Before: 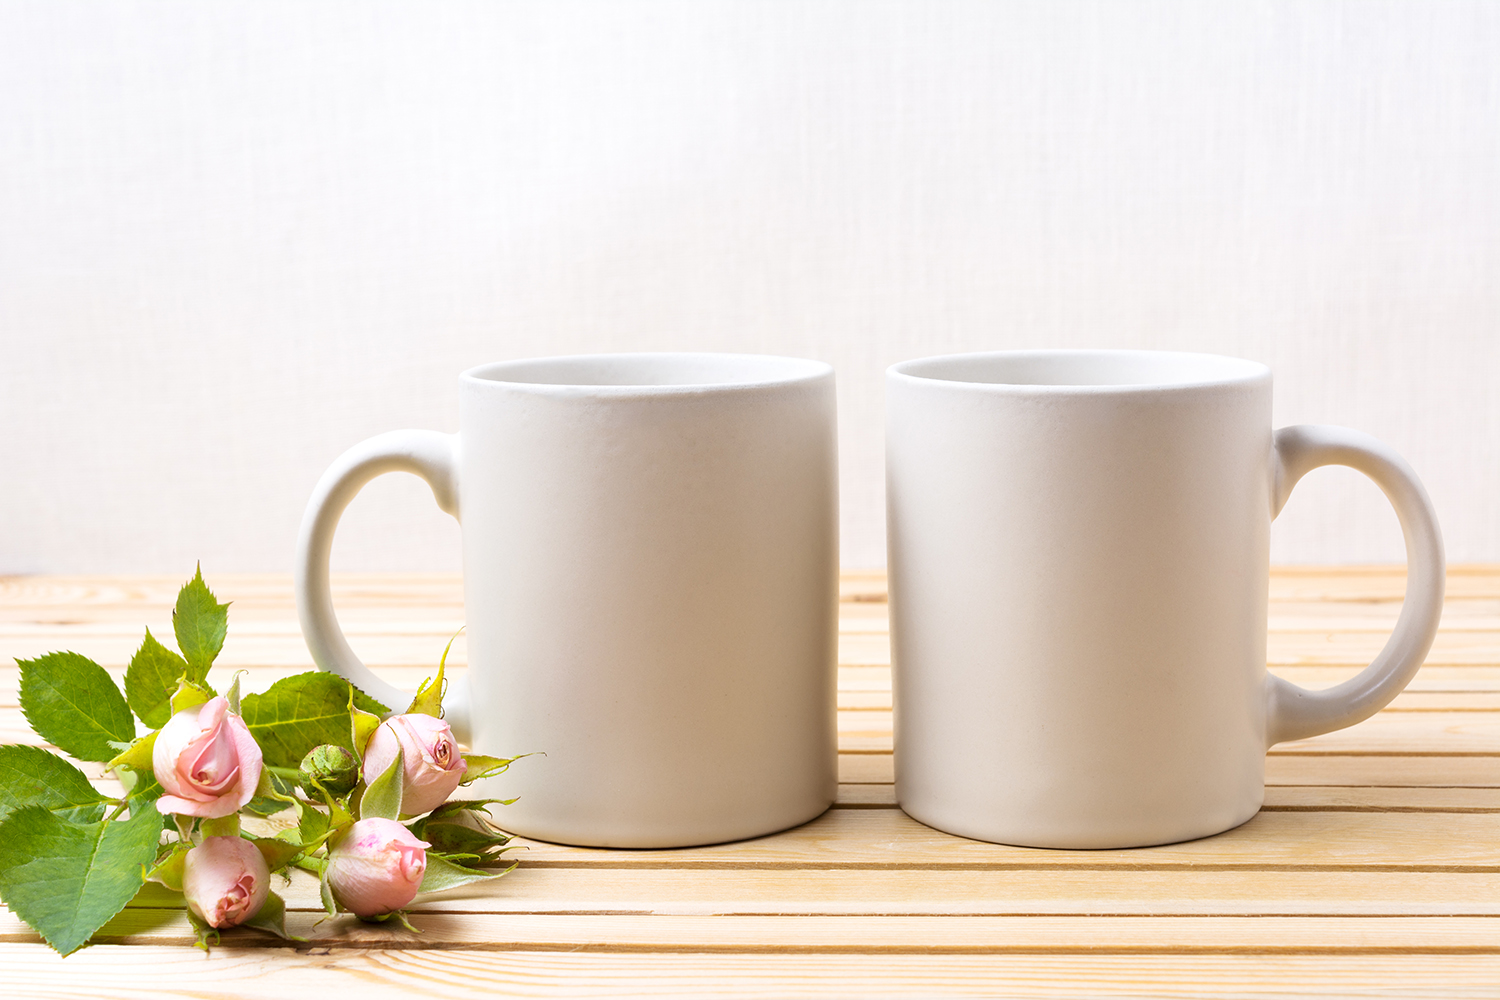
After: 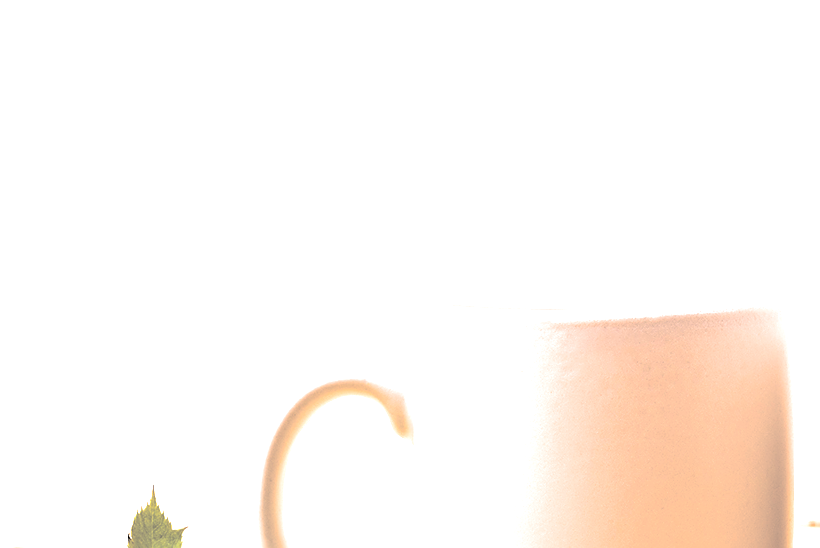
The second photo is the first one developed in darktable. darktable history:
white balance: red 1.127, blue 0.943
crop and rotate: left 3.047%, top 7.509%, right 42.236%, bottom 37.598%
exposure: exposure 0.785 EV, compensate highlight preservation false
split-toning: shadows › hue 26°, shadows › saturation 0.09, highlights › hue 40°, highlights › saturation 0.18, balance -63, compress 0%
sharpen: on, module defaults
